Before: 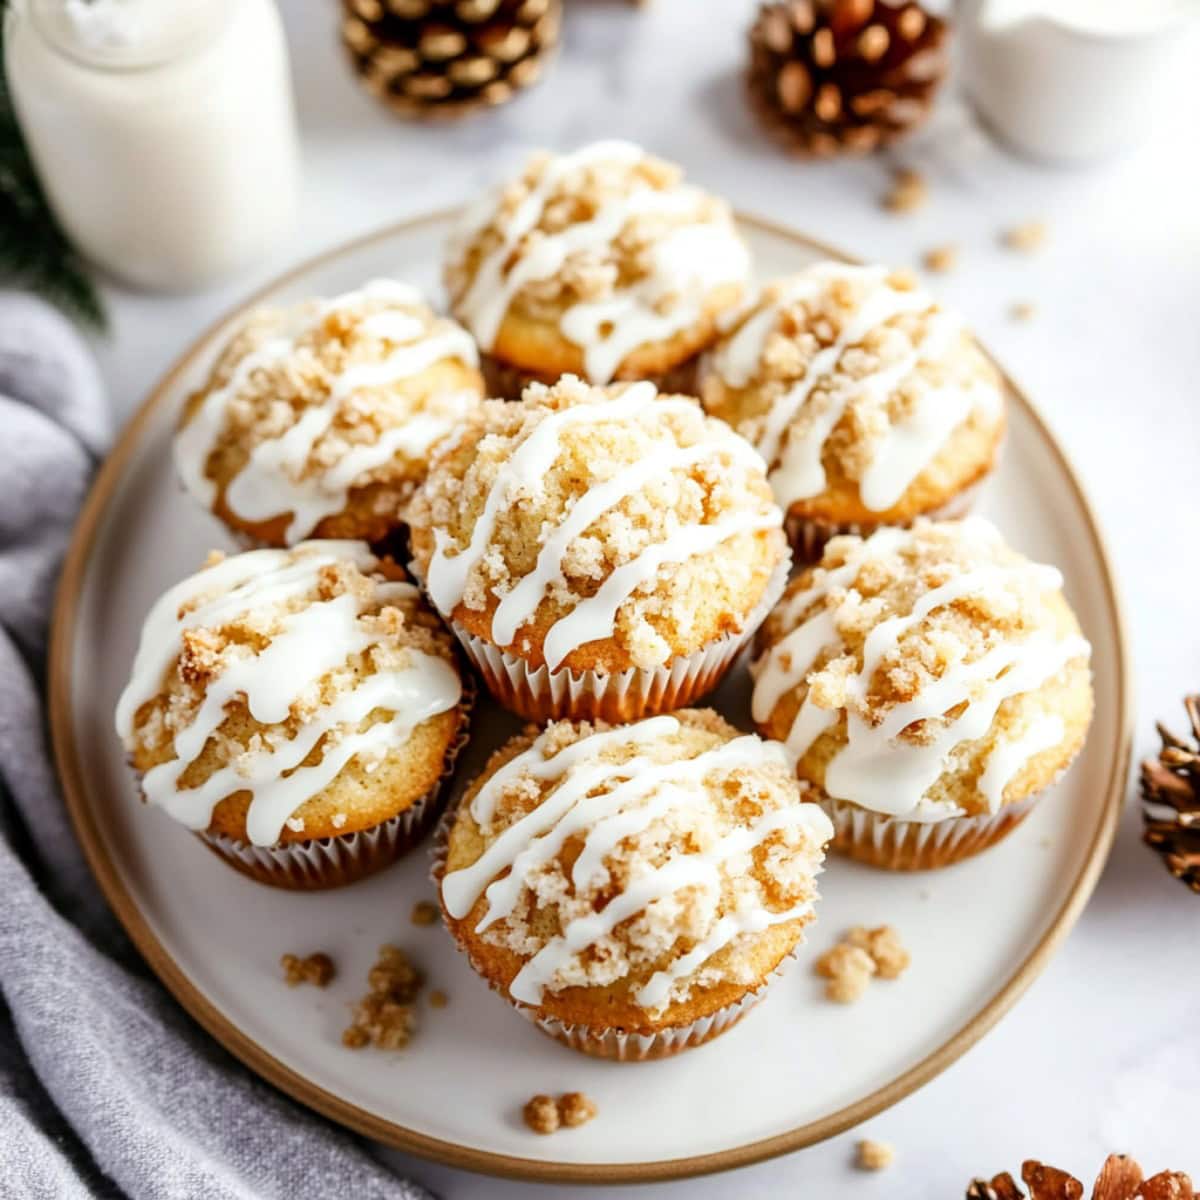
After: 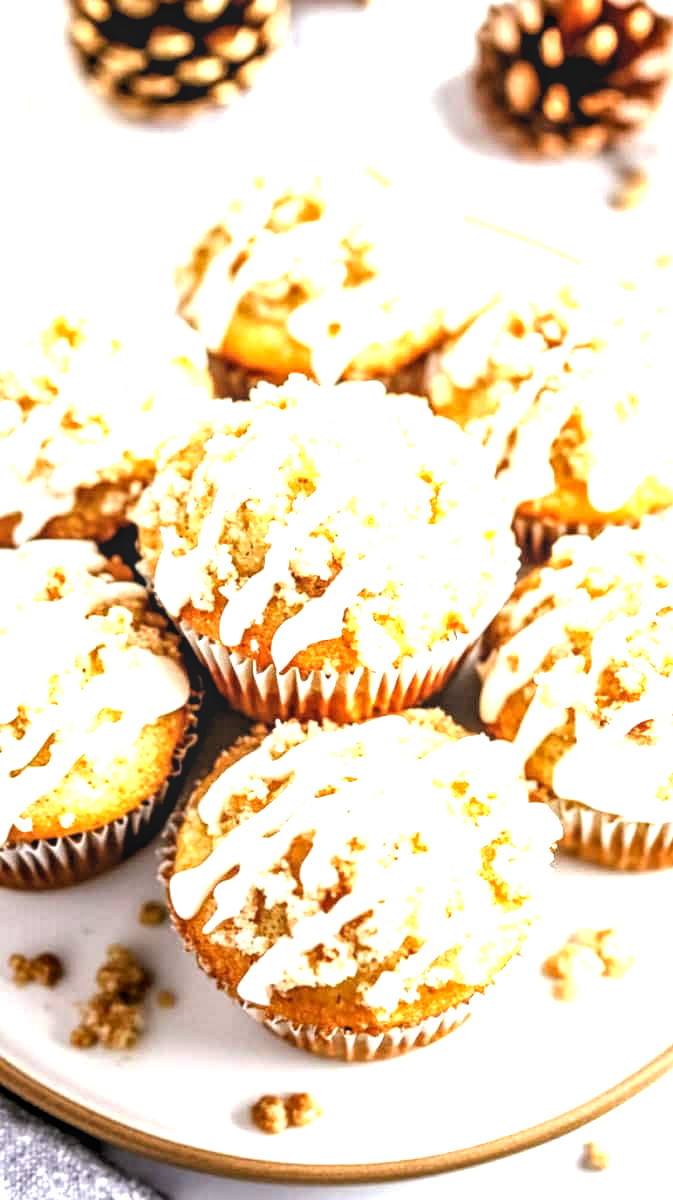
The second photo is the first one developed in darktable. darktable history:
local contrast: detail 130%
levels: levels [0.062, 0.494, 0.925]
crop and rotate: left 22.713%, right 21.164%
exposure: black level correction 0.001, exposure 1.117 EV, compensate highlight preservation false
